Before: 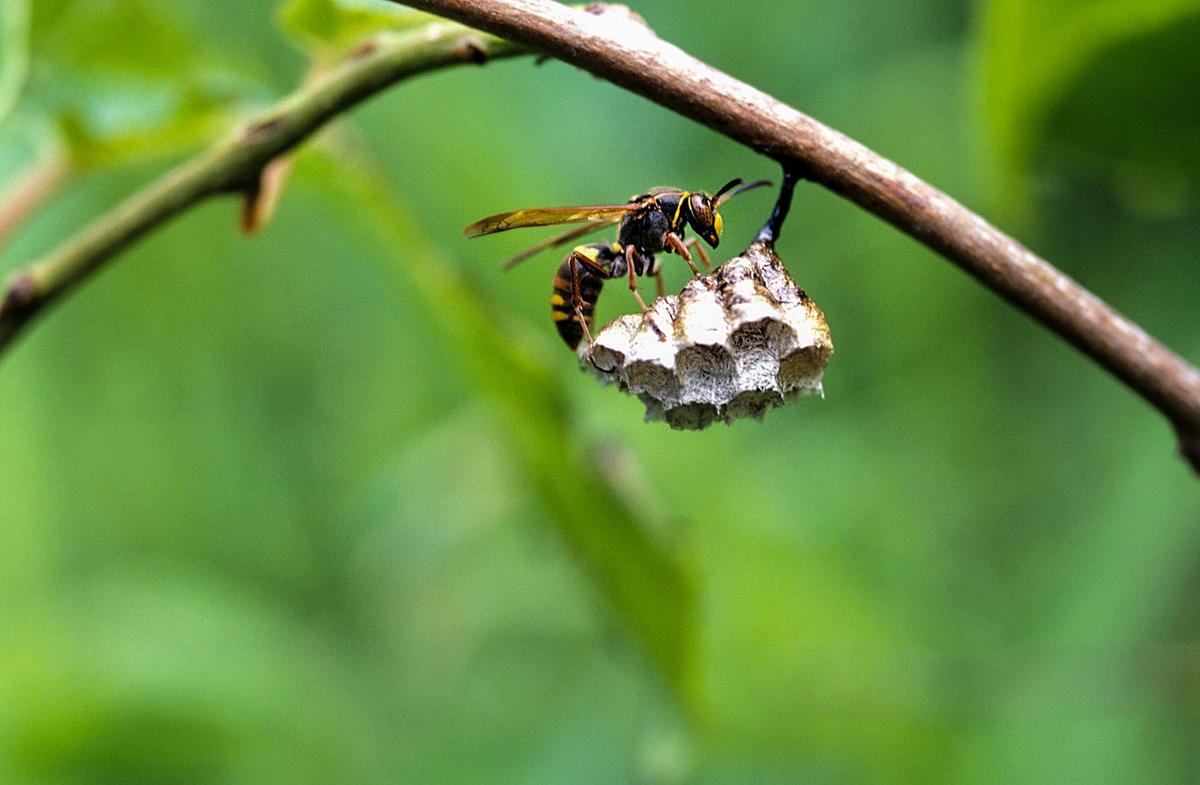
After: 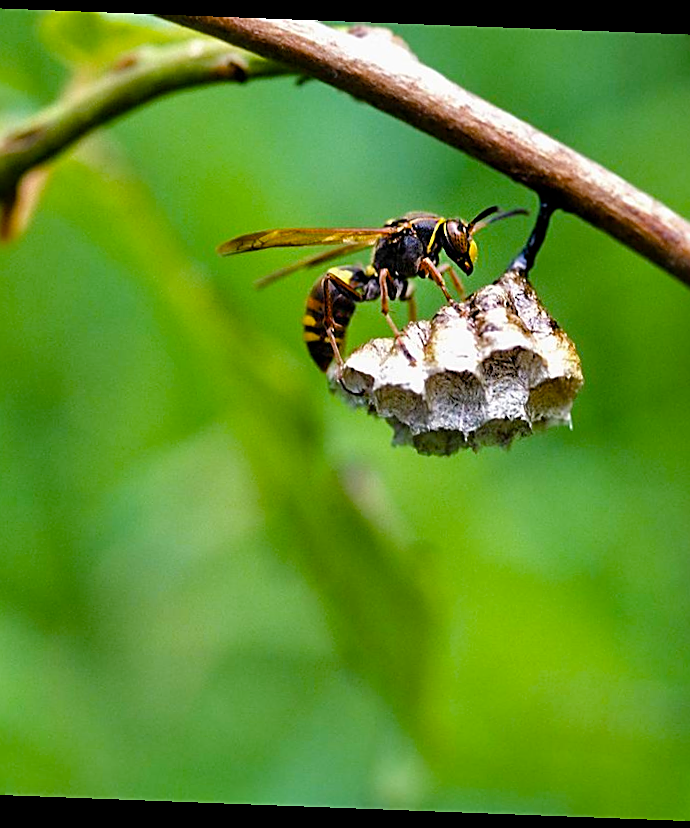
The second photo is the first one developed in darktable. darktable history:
crop: left 21.674%, right 22.086%
sharpen: on, module defaults
contrast equalizer: y [[0.5 ×4, 0.467, 0.376], [0.5 ×6], [0.5 ×6], [0 ×6], [0 ×6]]
rotate and perspective: rotation 2.17°, automatic cropping off
color balance rgb: perceptual saturation grading › global saturation 35%, perceptual saturation grading › highlights -30%, perceptual saturation grading › shadows 35%, perceptual brilliance grading › global brilliance 3%, perceptual brilliance grading › highlights -3%, perceptual brilliance grading › shadows 3%
